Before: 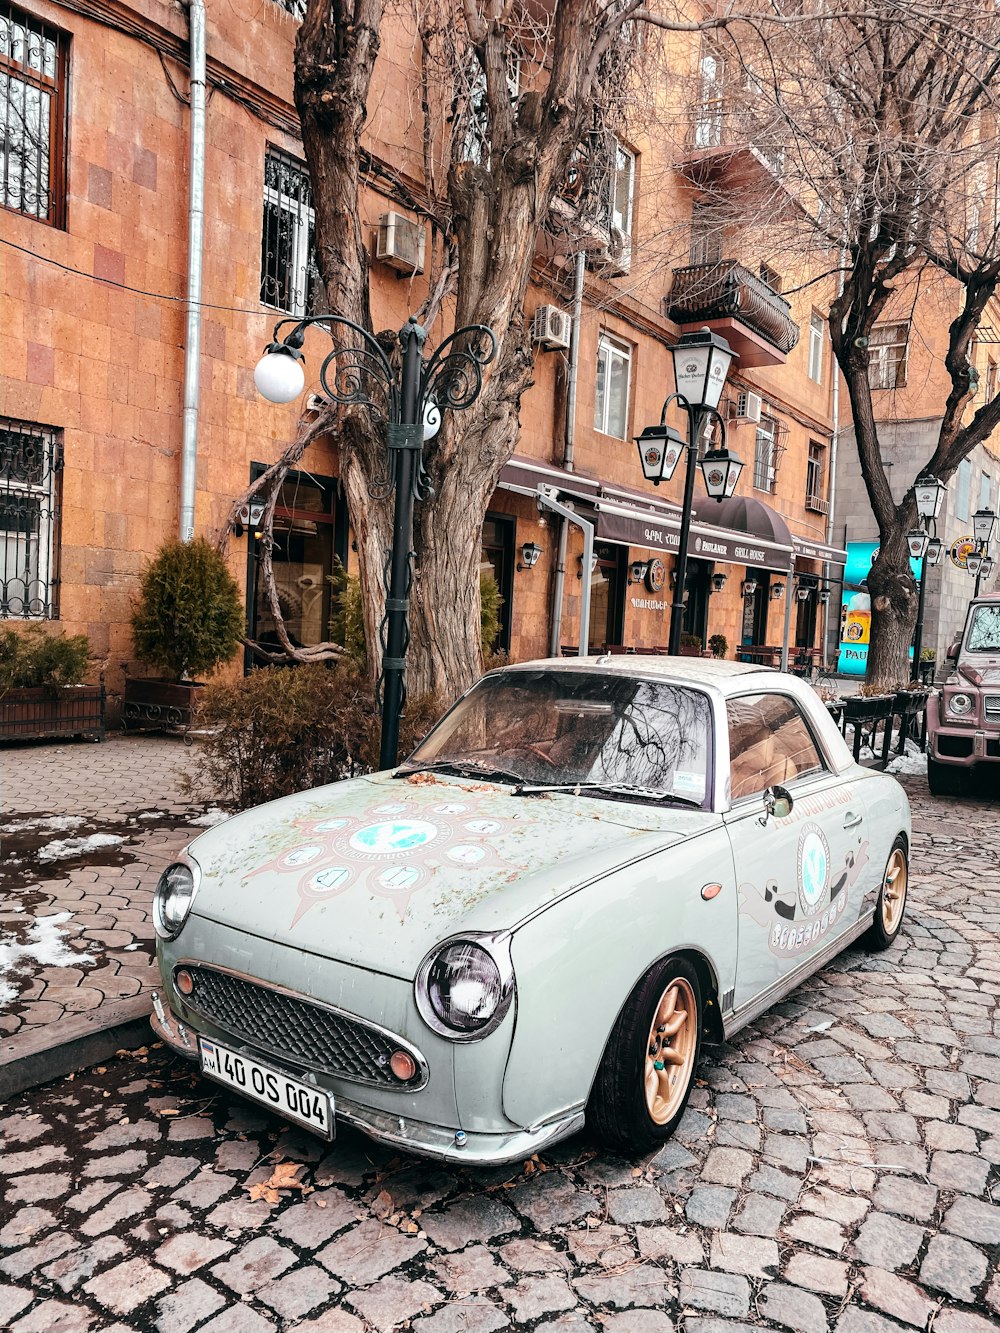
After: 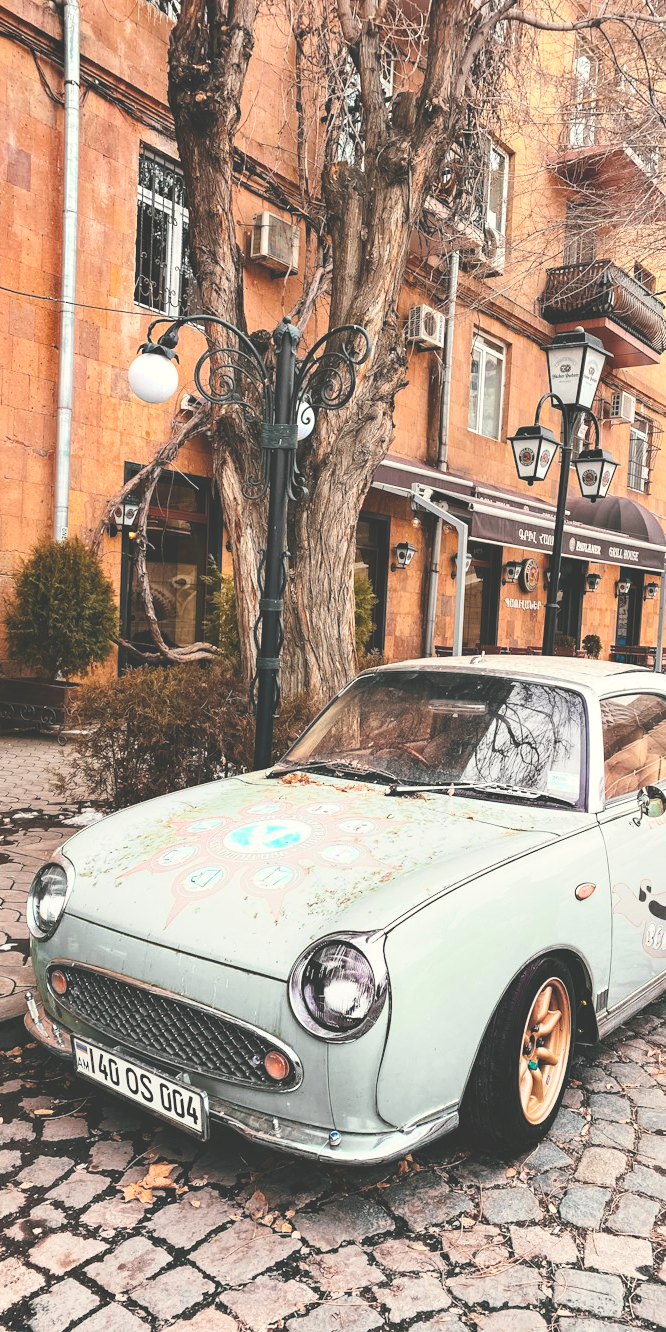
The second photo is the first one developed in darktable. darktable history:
exposure: black level correction -0.028, compensate highlight preservation false
color calibration: output colorfulness [0, 0.315, 0, 0], x 0.341, y 0.355, temperature 5166 K
crop and rotate: left 12.648%, right 20.685%
base curve: curves: ch0 [(0, 0) (0.666, 0.806) (1, 1)]
shadows and highlights: shadows 29.32, highlights -29.32, low approximation 0.01, soften with gaussian
